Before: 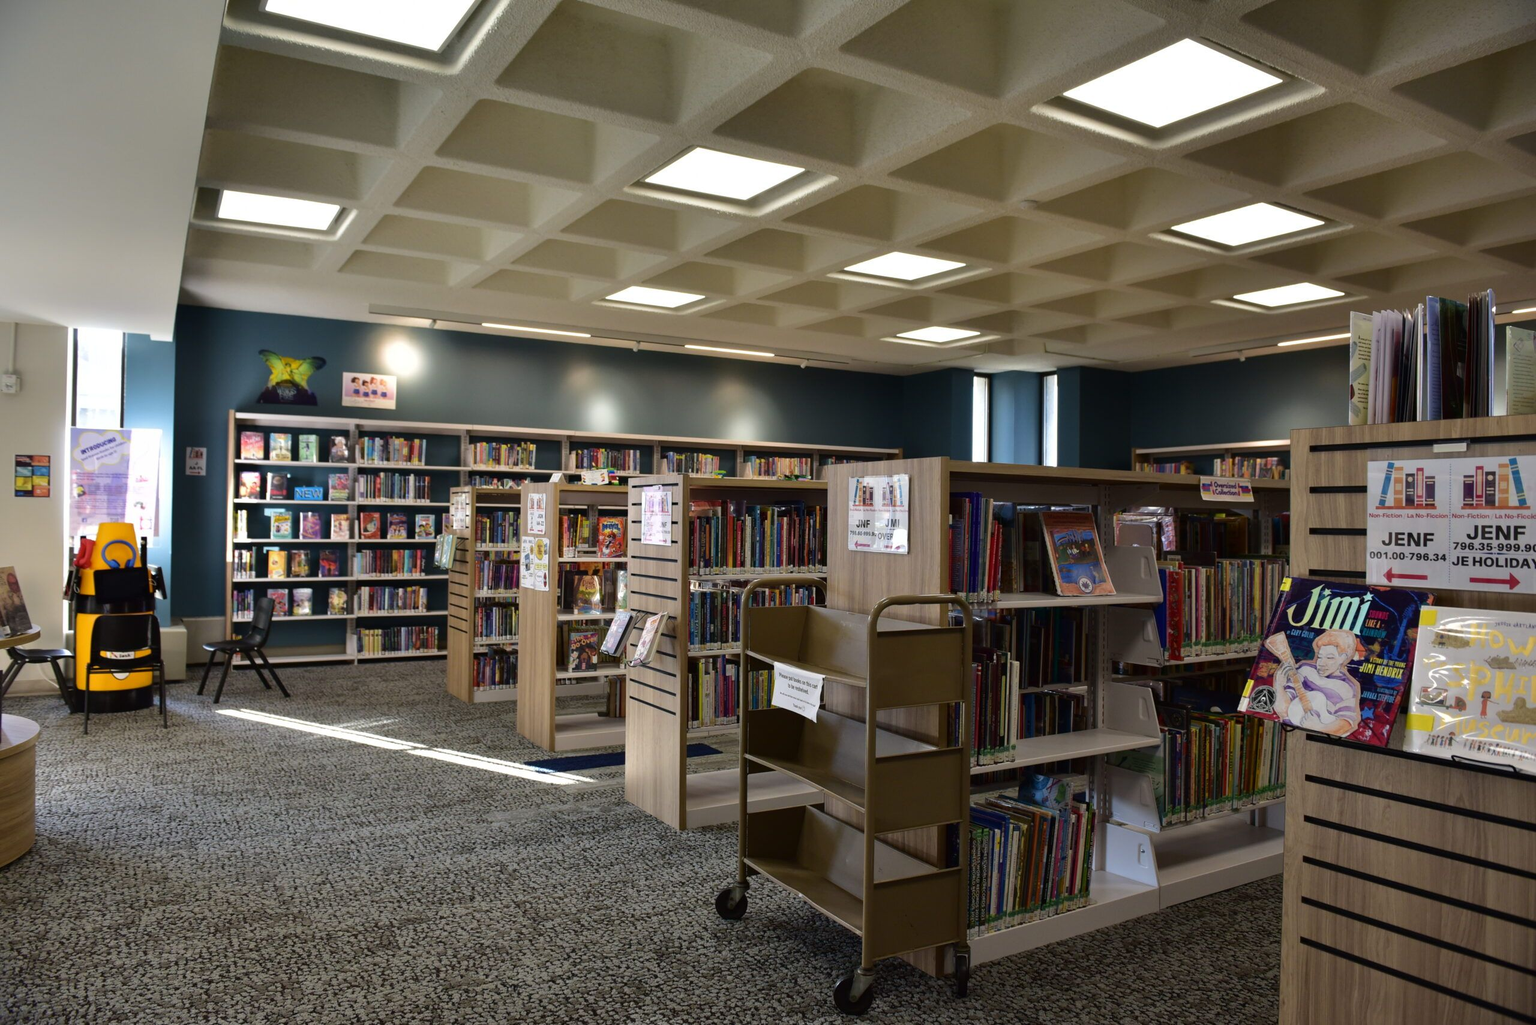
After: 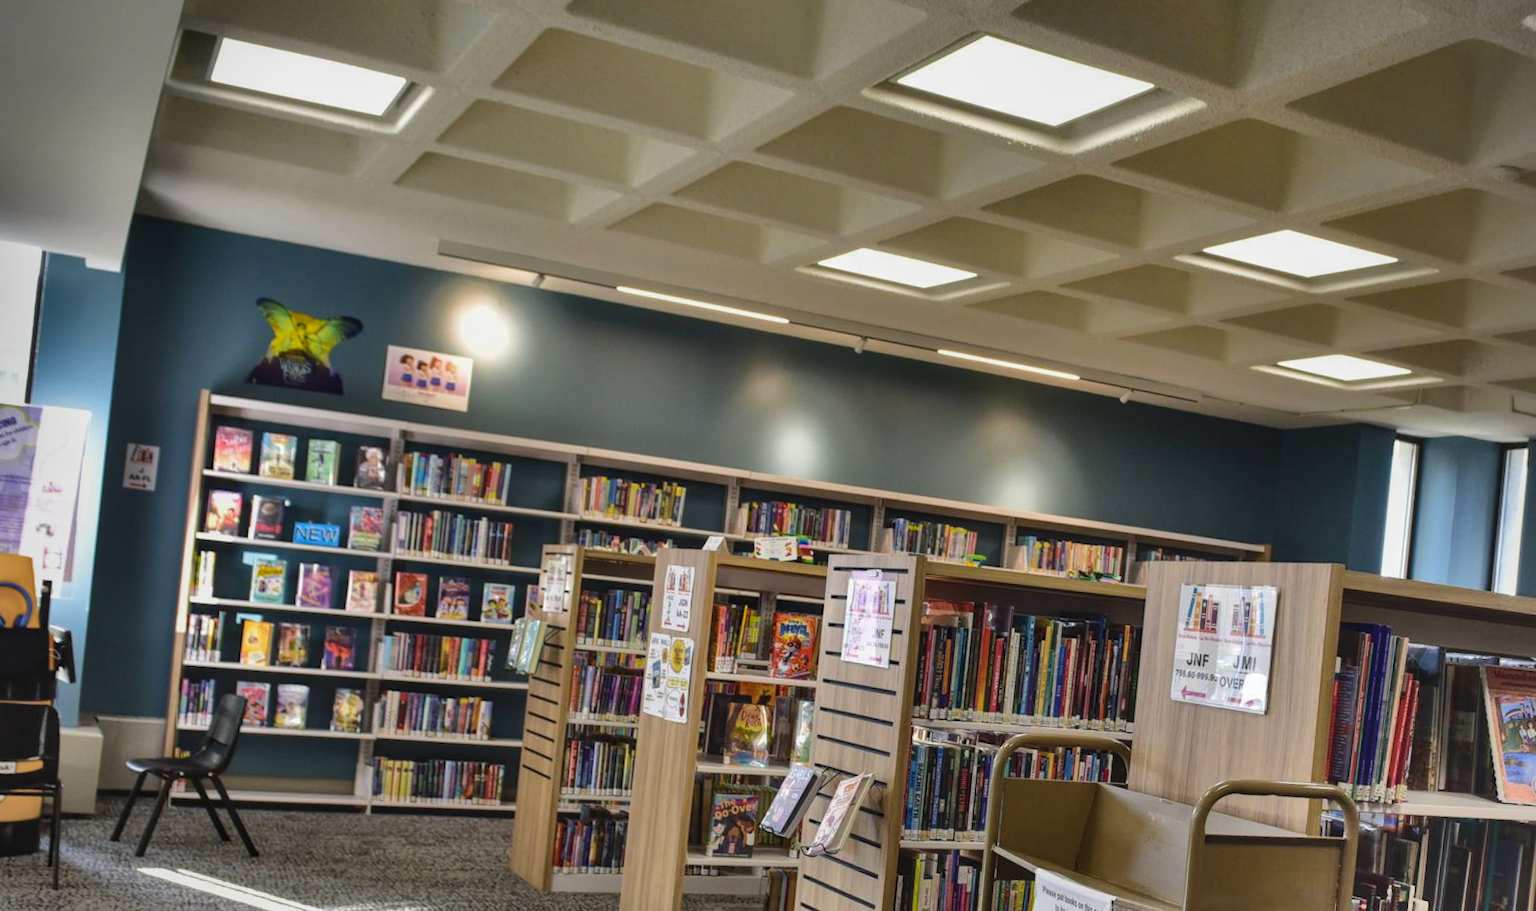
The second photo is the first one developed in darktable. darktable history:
vignetting: fall-off radius 45%, brightness -0.33
crop and rotate: angle -4.99°, left 2.122%, top 6.945%, right 27.566%, bottom 30.519%
contrast brightness saturation: contrast -0.1, saturation -0.1
shadows and highlights: radius 123.98, shadows 100, white point adjustment -3, highlights -100, highlights color adjustment 89.84%, soften with gaussian
local contrast: highlights 99%, shadows 86%, detail 160%, midtone range 0.2
color balance rgb: perceptual saturation grading › global saturation 20%, global vibrance 10%
